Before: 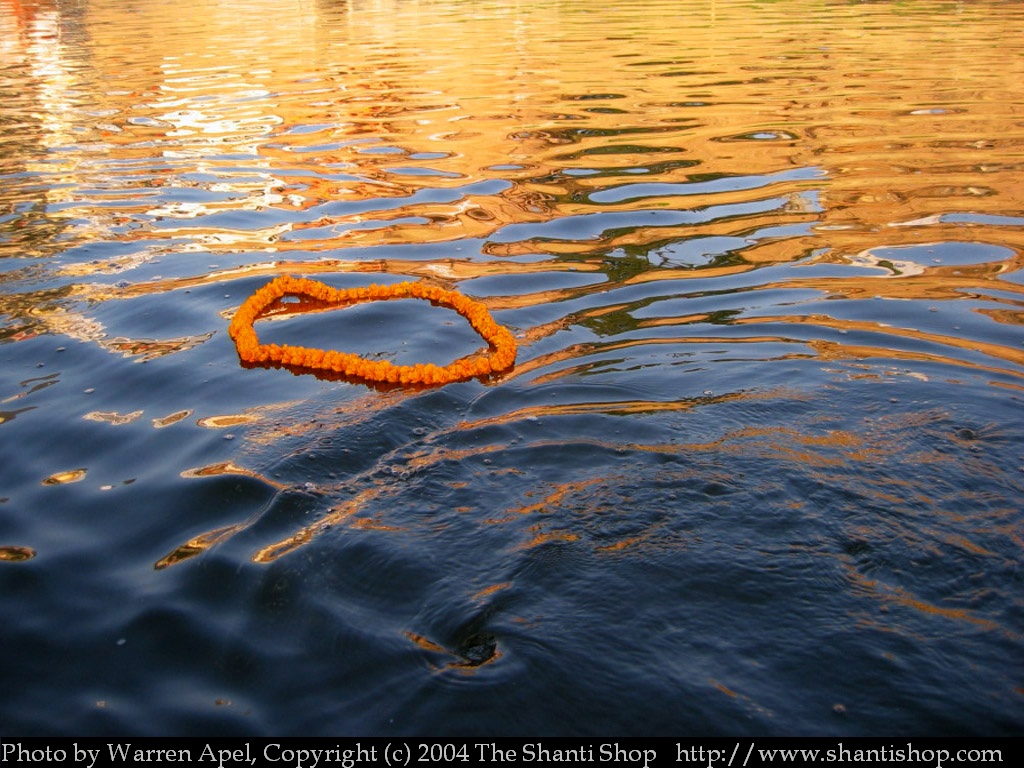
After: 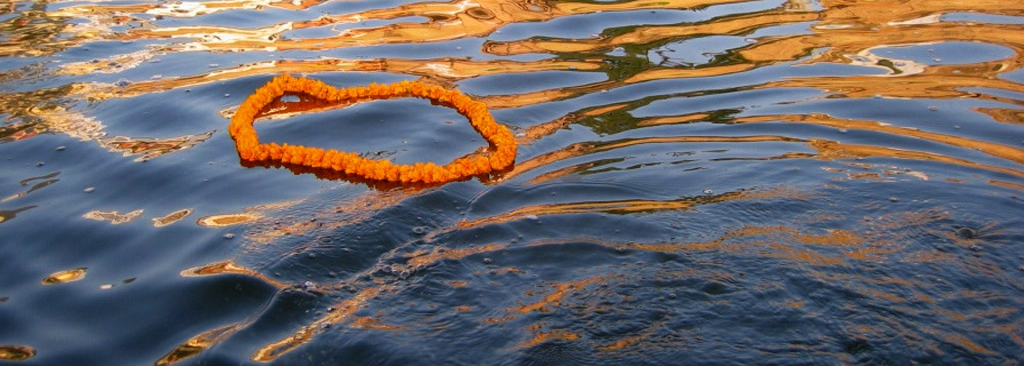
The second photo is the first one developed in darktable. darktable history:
crop and rotate: top 26.25%, bottom 26.069%
